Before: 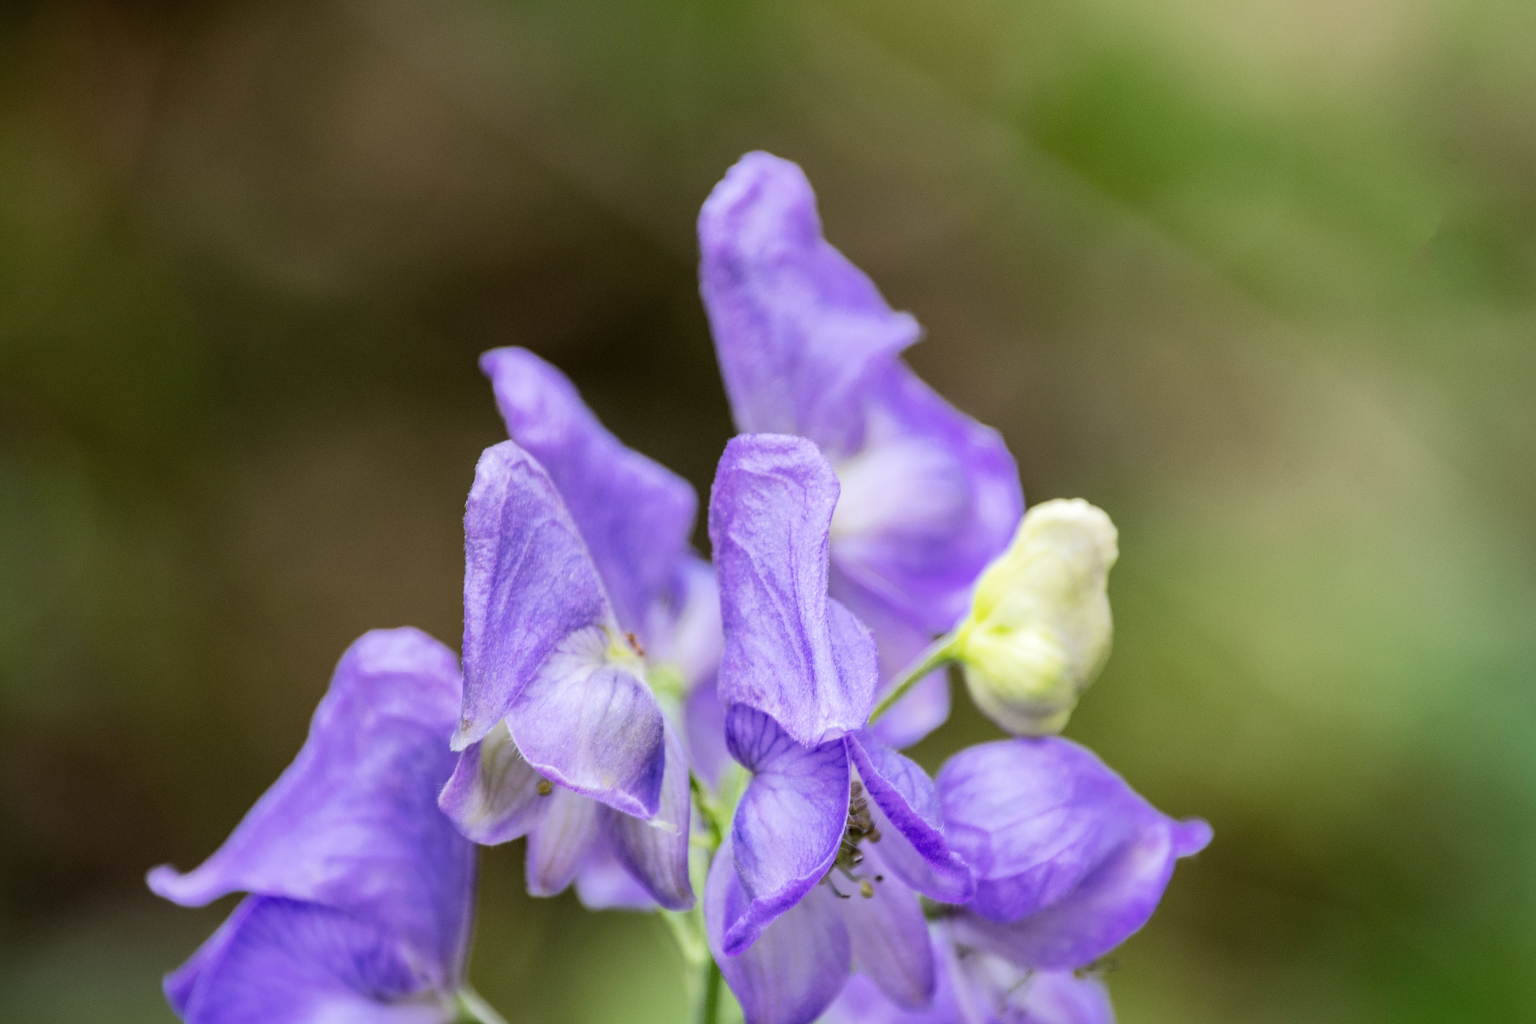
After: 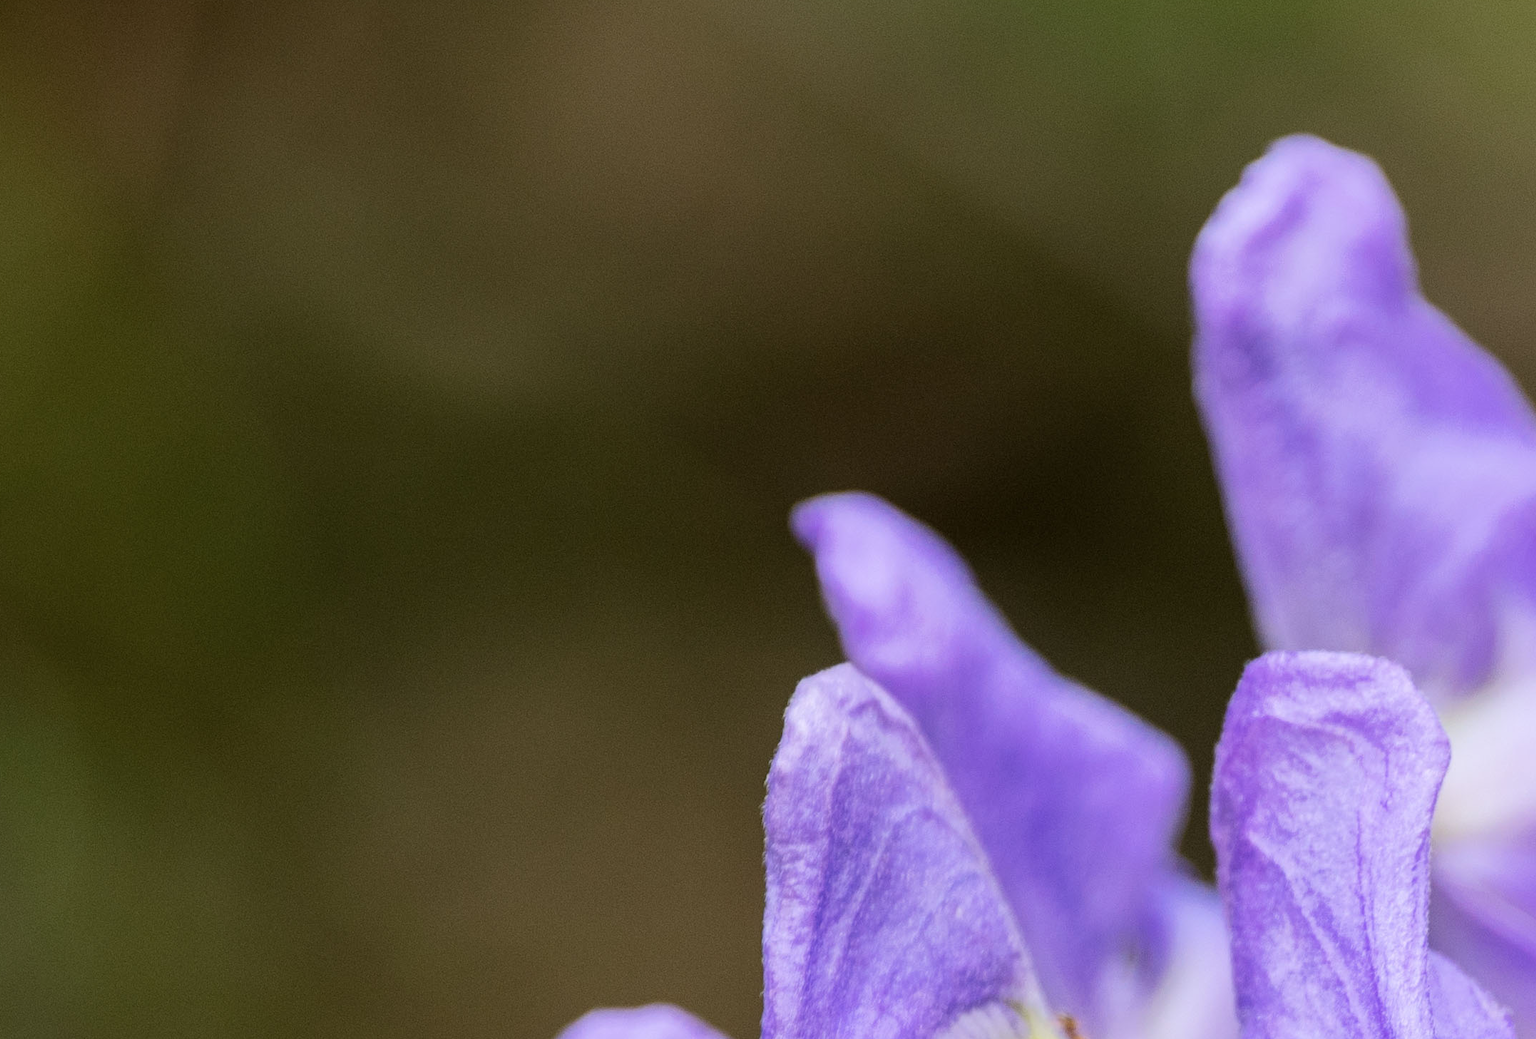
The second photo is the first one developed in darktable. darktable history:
crop and rotate: left 3.052%, top 7.615%, right 42.202%, bottom 36.808%
